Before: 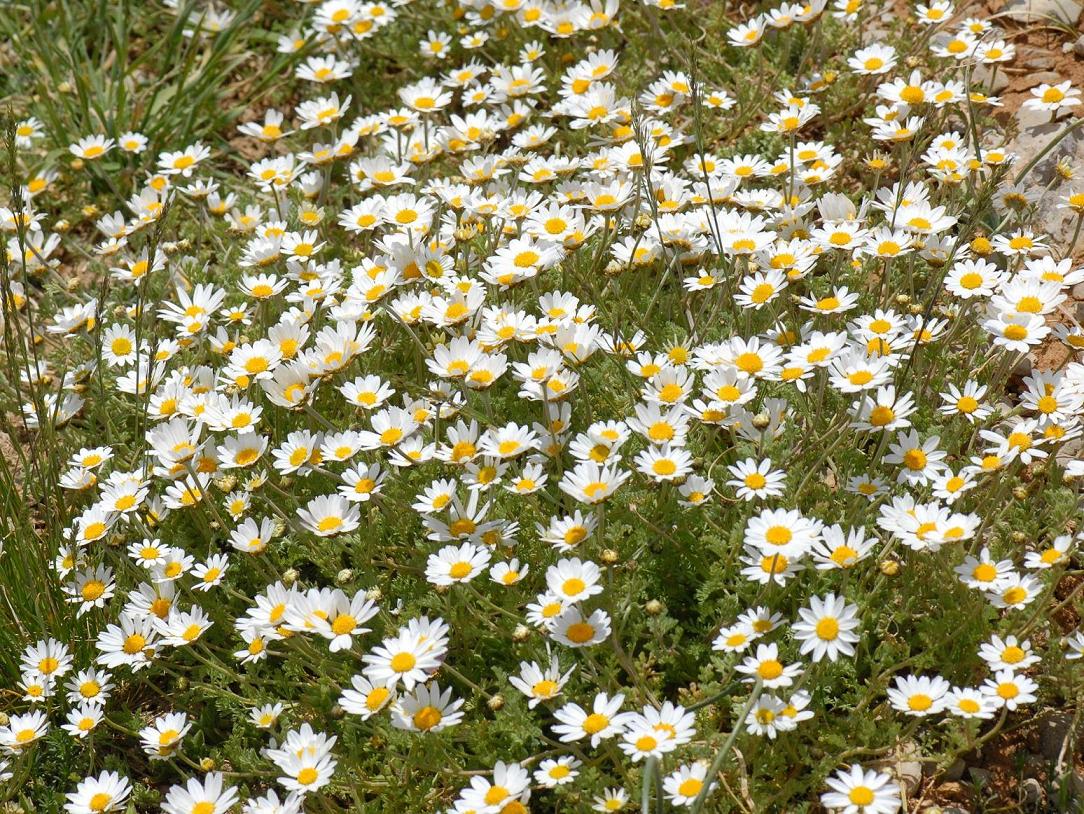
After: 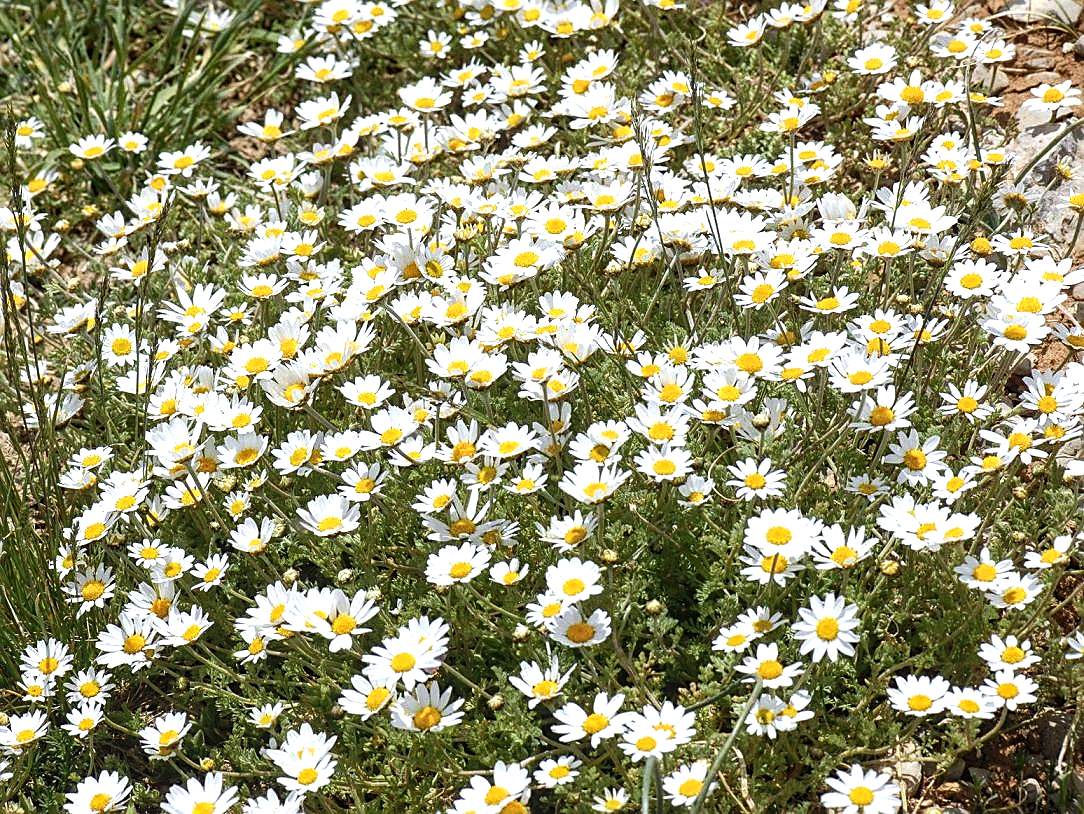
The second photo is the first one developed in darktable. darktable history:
sharpen: on, module defaults
white balance: red 0.967, blue 1.049
local contrast: on, module defaults
tone equalizer: -8 EV -0.75 EV, -7 EV -0.7 EV, -6 EV -0.6 EV, -5 EV -0.4 EV, -3 EV 0.4 EV, -2 EV 0.6 EV, -1 EV 0.7 EV, +0 EV 0.75 EV, edges refinement/feathering 500, mask exposure compensation -1.57 EV, preserve details no
color zones: curves: ch0 [(0, 0.613) (0.01, 0.613) (0.245, 0.448) (0.498, 0.529) (0.642, 0.665) (0.879, 0.777) (0.99, 0.613)]; ch1 [(0, 0) (0.143, 0) (0.286, 0) (0.429, 0) (0.571, 0) (0.714, 0) (0.857, 0)], mix -93.41%
